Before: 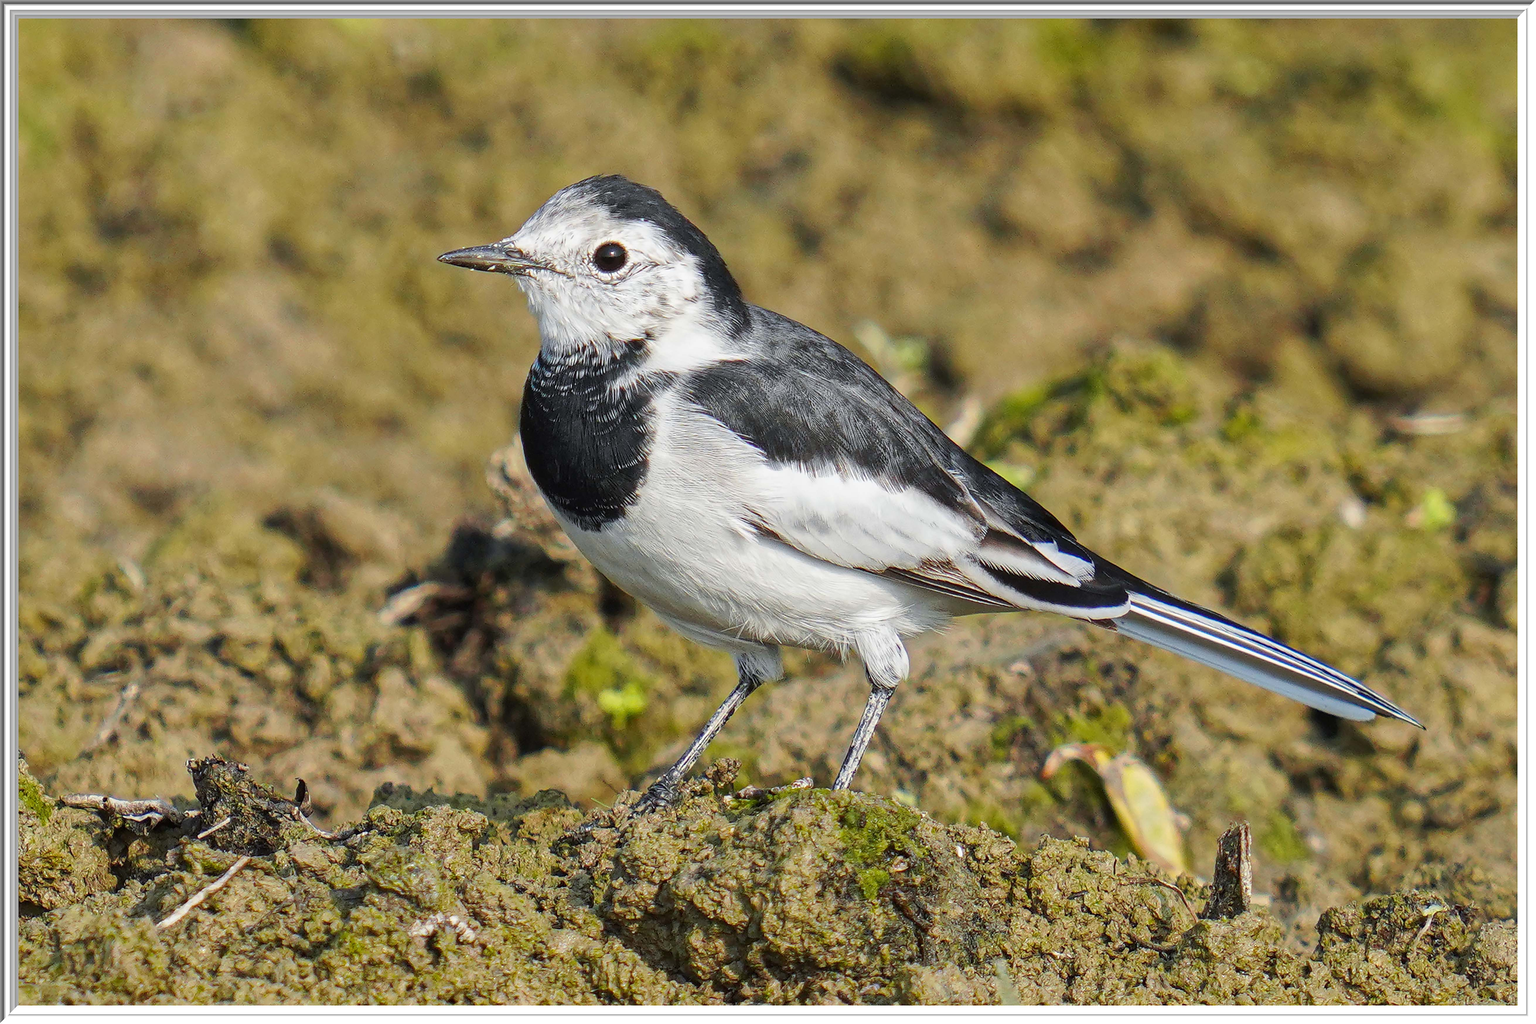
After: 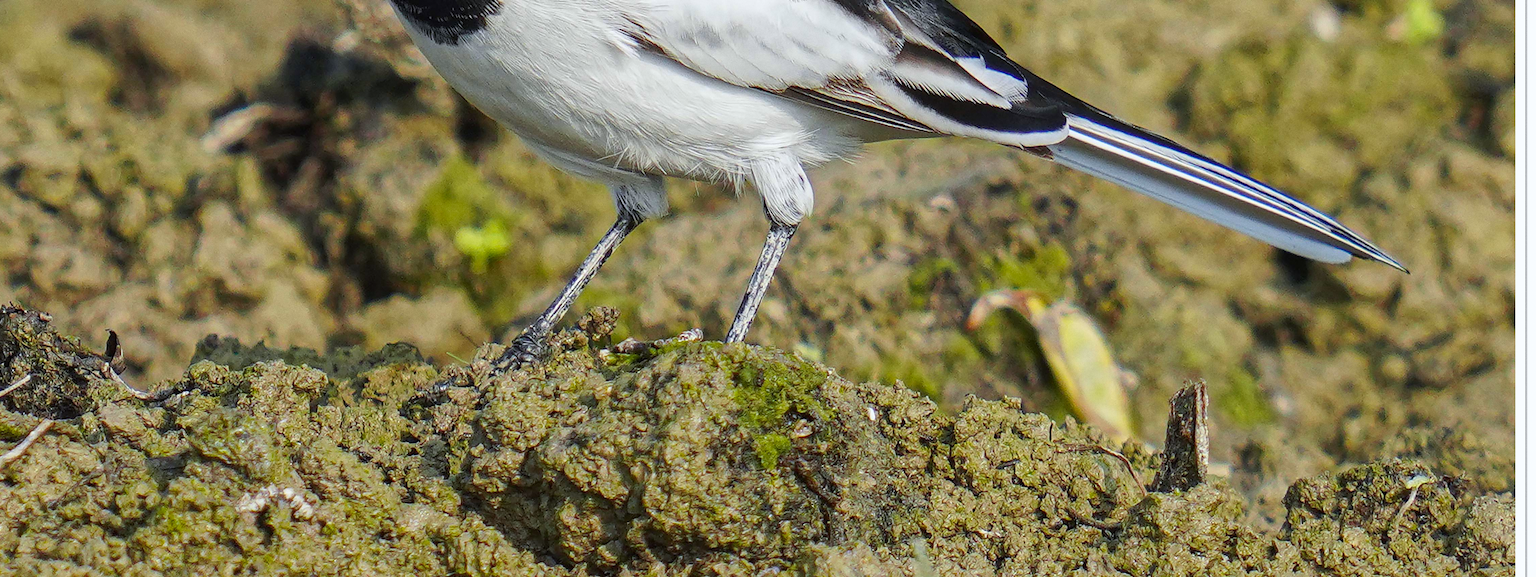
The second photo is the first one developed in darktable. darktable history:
grain: coarseness 0.09 ISO
color correction: highlights a* 3.84, highlights b* 5.07
white balance: red 0.925, blue 1.046
crop and rotate: left 13.306%, top 48.129%, bottom 2.928%
color balance rgb: on, module defaults
